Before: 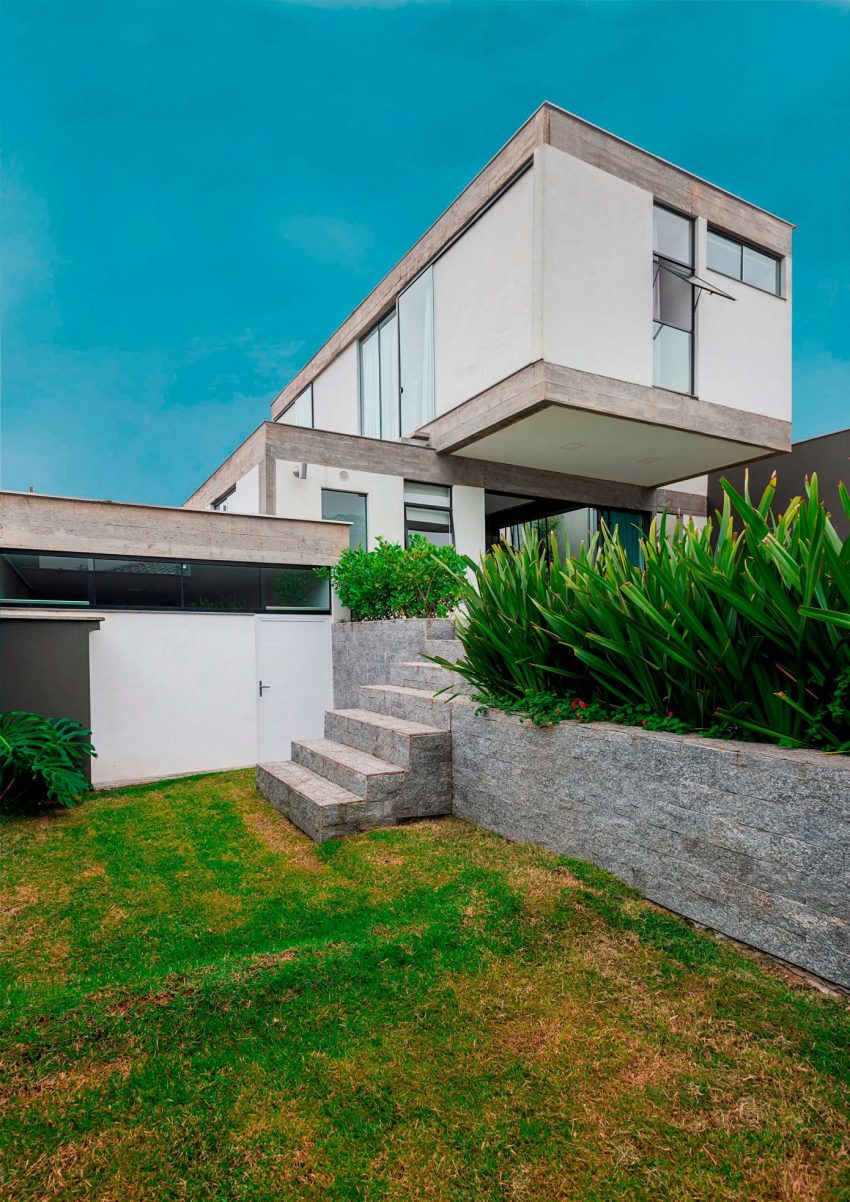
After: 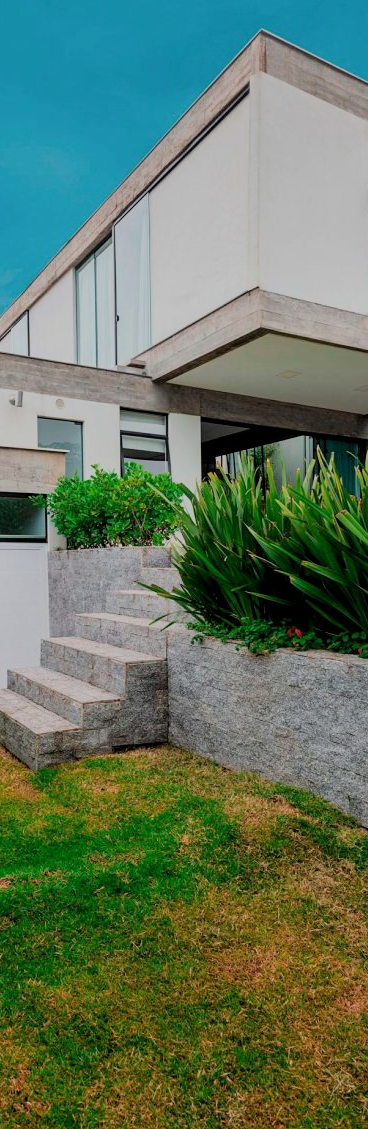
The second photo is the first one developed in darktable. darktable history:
filmic rgb: black relative exposure -7.65 EV, white relative exposure 4.56 EV, hardness 3.61
crop: left 33.452%, top 6.025%, right 23.155%
